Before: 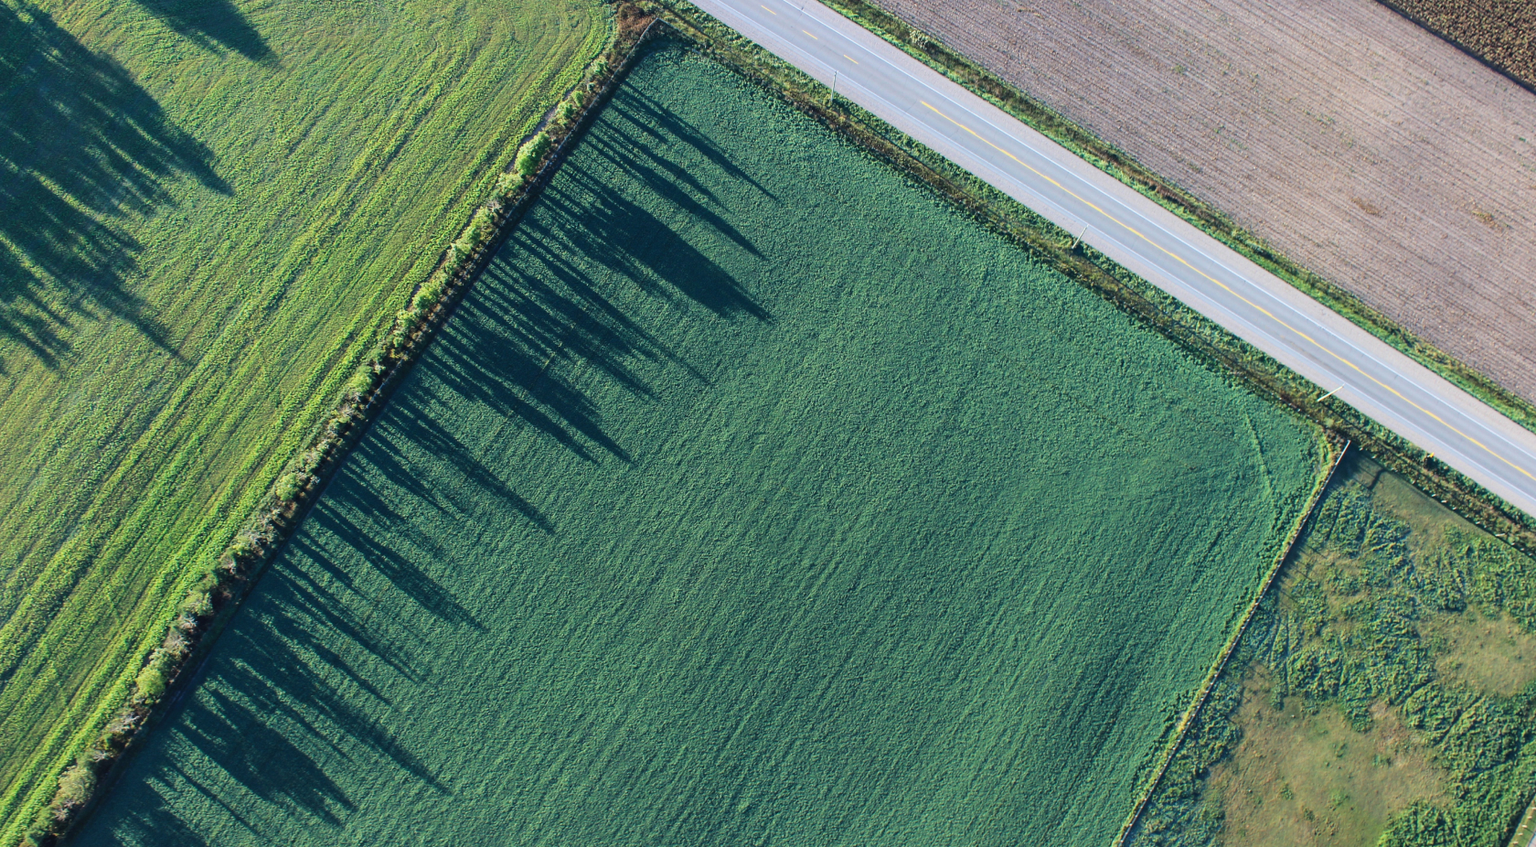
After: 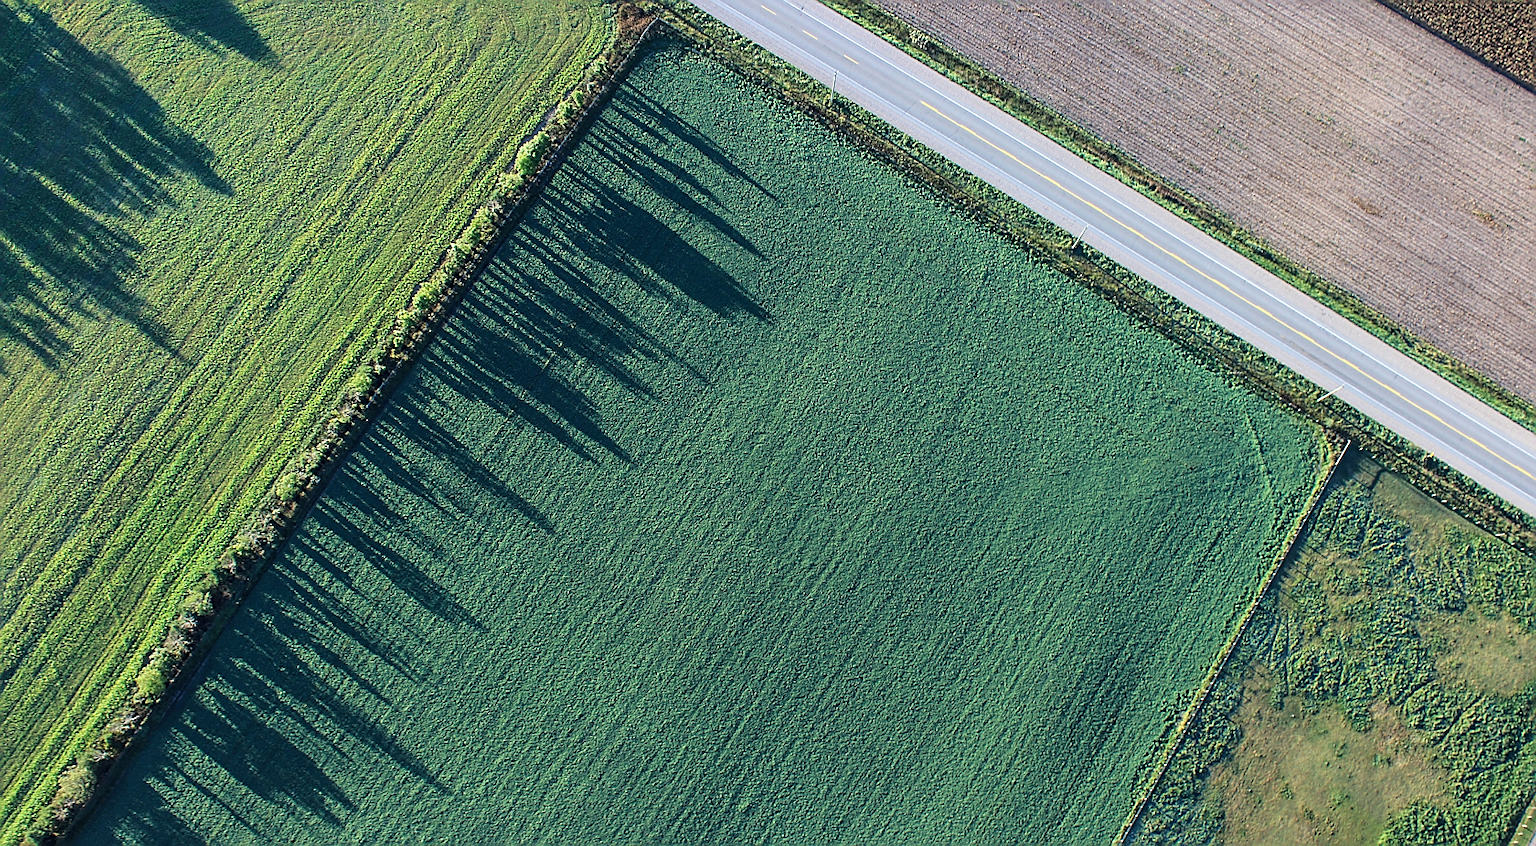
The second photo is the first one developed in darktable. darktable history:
white balance: emerald 1
sharpen: radius 1.4, amount 1.25, threshold 0.7
local contrast: highlights 100%, shadows 100%, detail 131%, midtone range 0.2
